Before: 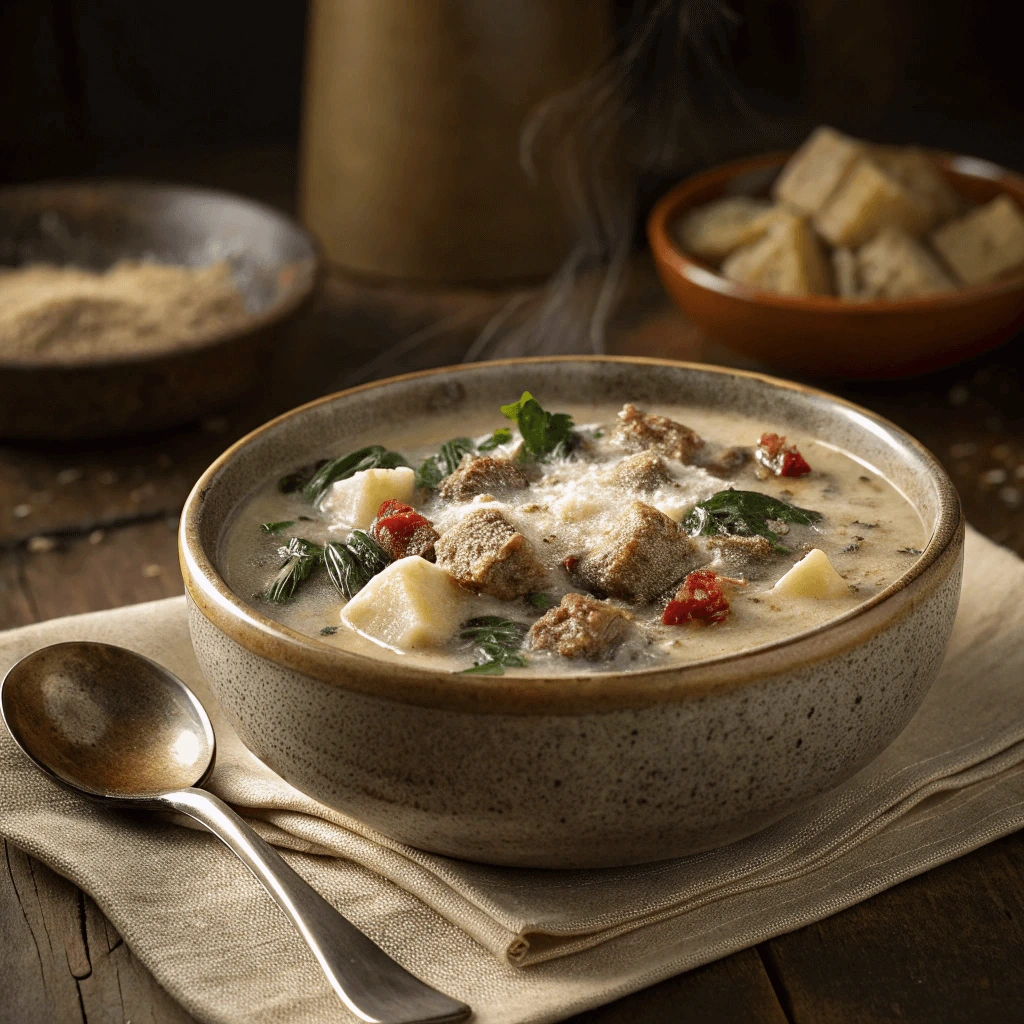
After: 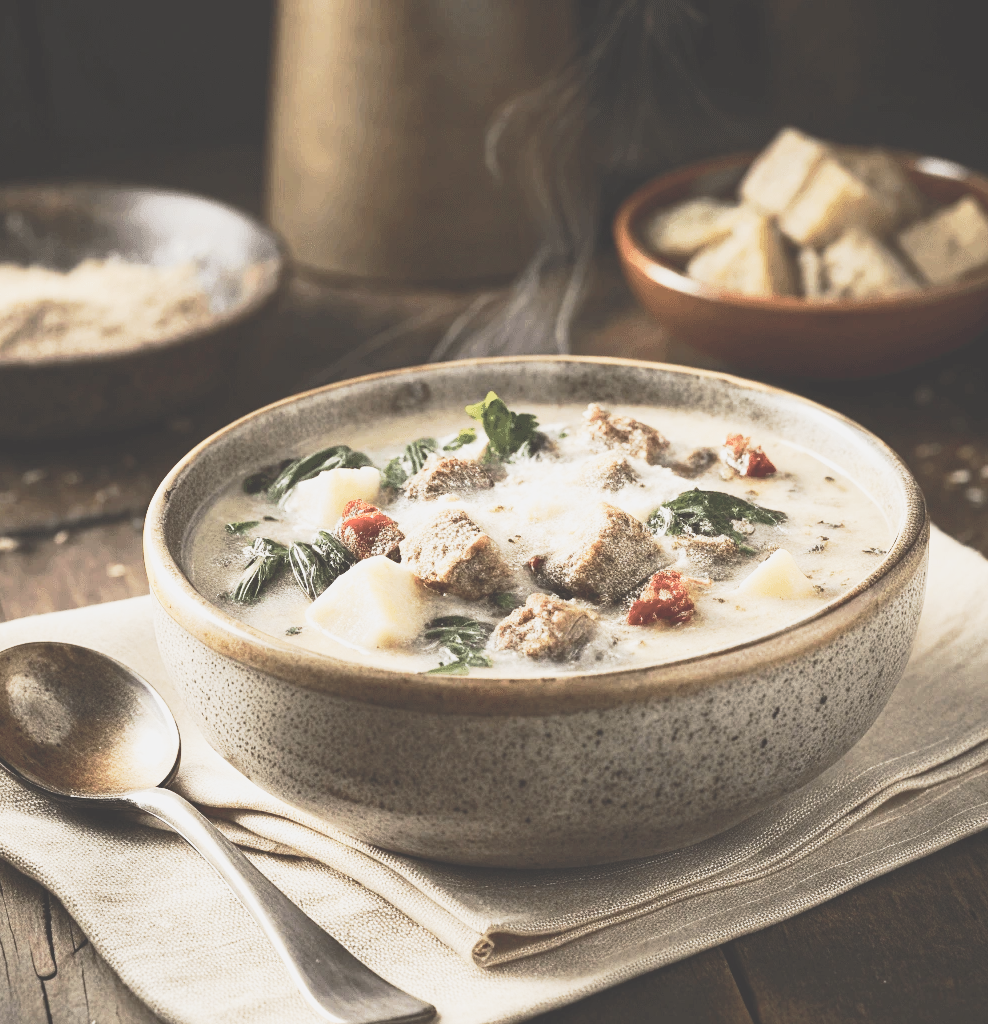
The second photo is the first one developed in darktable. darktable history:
base curve: curves: ch0 [(0, 0) (0.036, 0.025) (0.121, 0.166) (0.206, 0.329) (0.605, 0.79) (1, 1)]
crop and rotate: left 3.432%
contrast brightness saturation: contrast -0.265, saturation -0.443
tone curve: curves: ch0 [(0, 0.052) (0.207, 0.35) (0.392, 0.592) (0.54, 0.803) (0.725, 0.922) (0.99, 0.974)], preserve colors none
